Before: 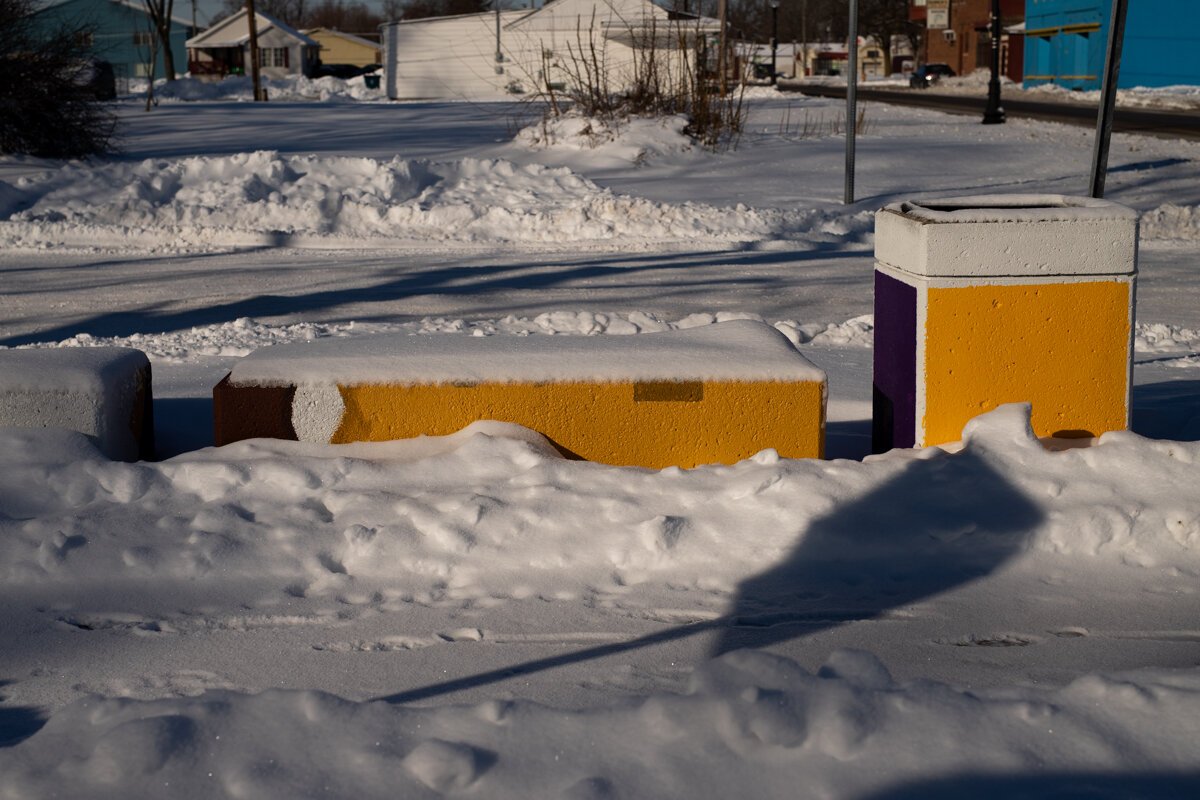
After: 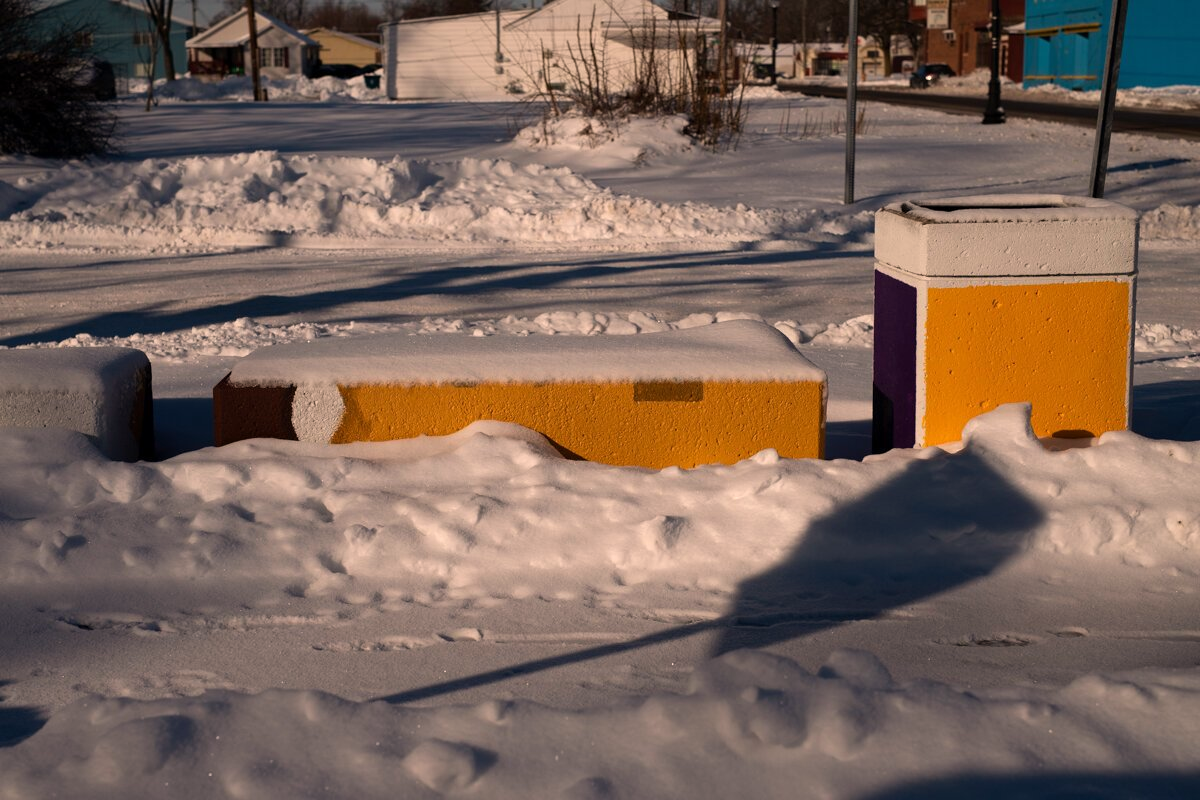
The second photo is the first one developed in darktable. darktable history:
tone equalizer: on, module defaults
white balance: red 1.127, blue 0.943
